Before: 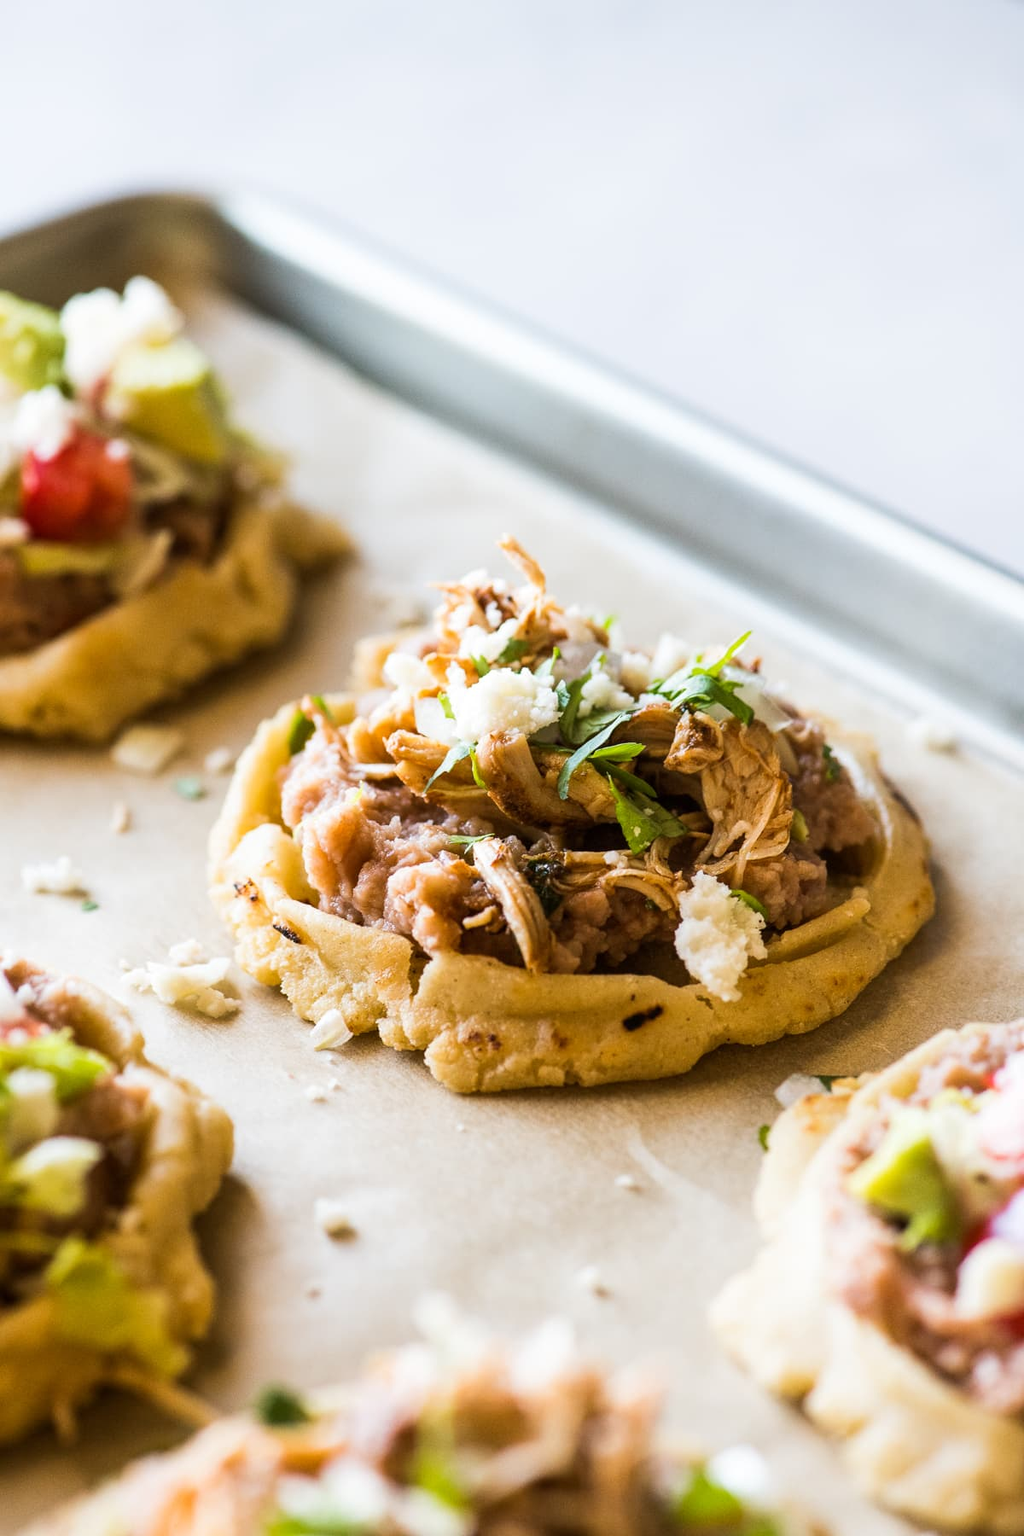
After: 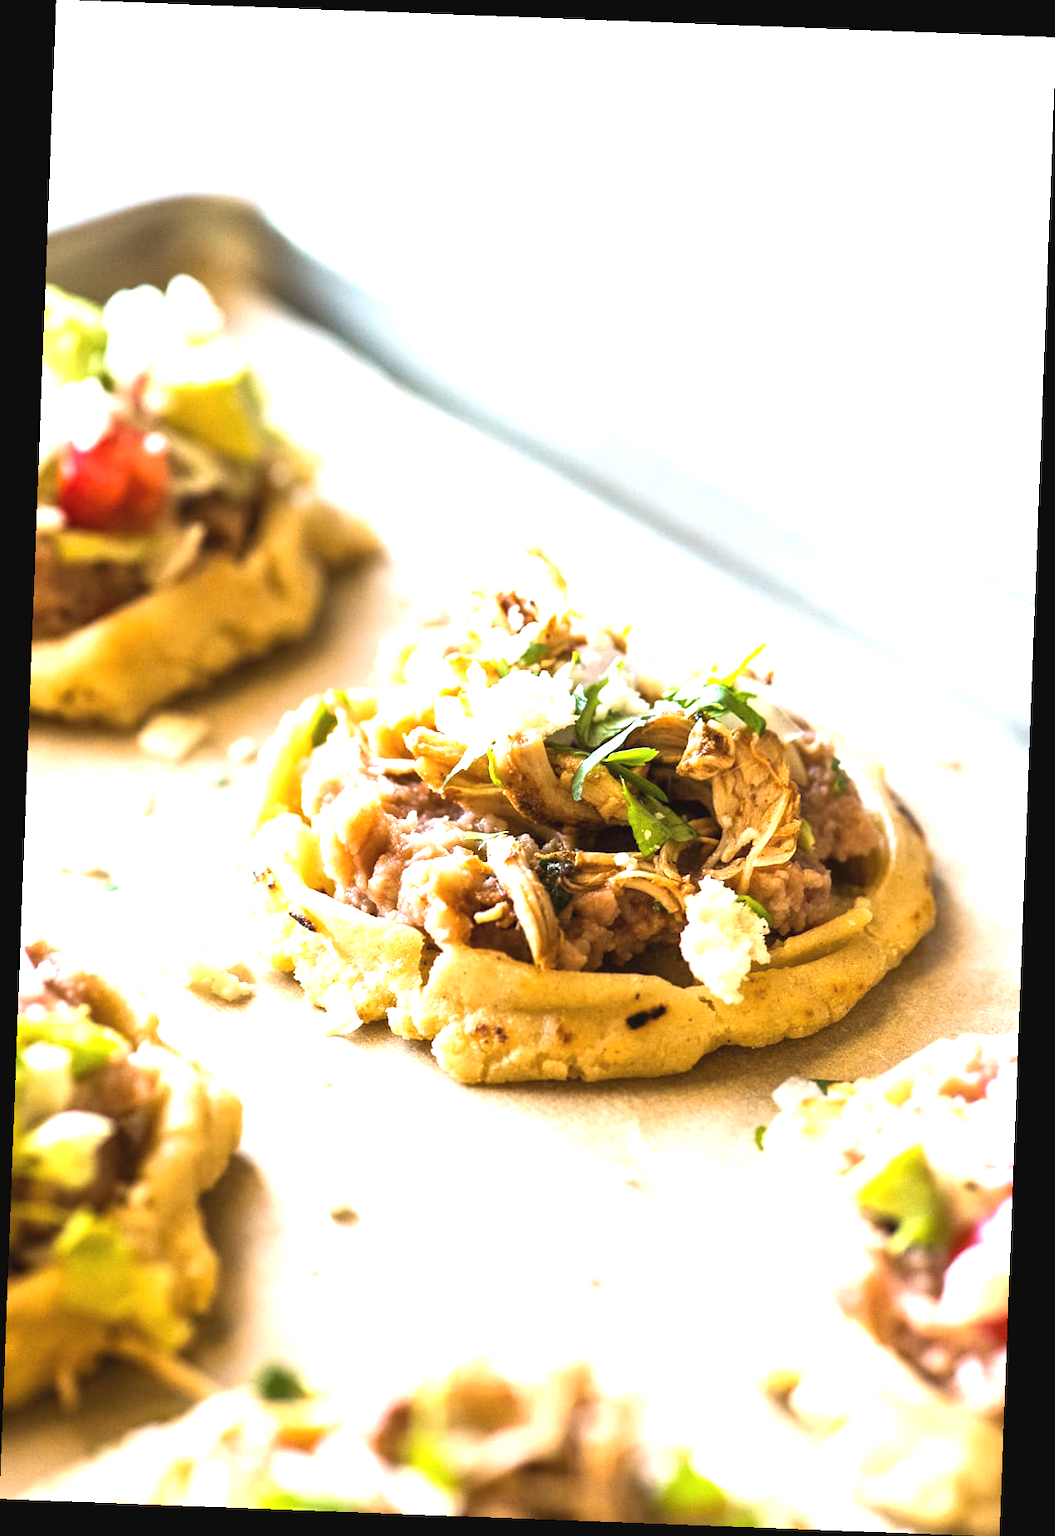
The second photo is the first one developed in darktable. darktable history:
exposure: black level correction -0.002, exposure 1.115 EV, compensate highlight preservation false
rotate and perspective: rotation 2.17°, automatic cropping off
